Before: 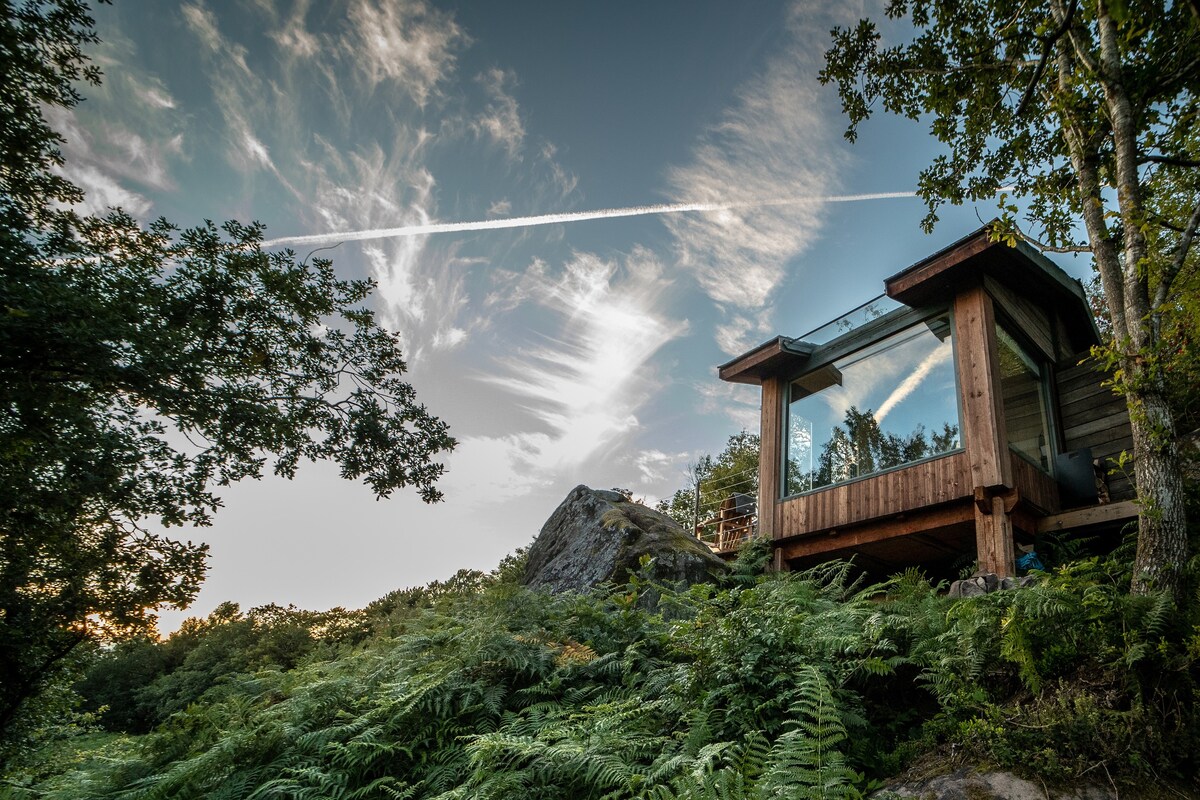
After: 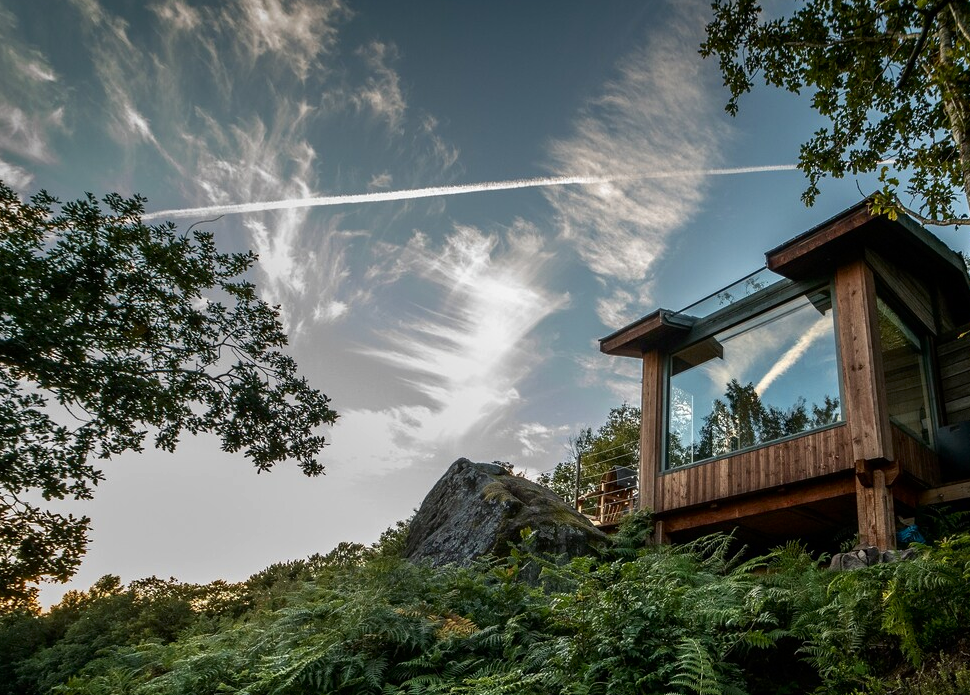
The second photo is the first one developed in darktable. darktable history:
crop: left 9.929%, top 3.475%, right 9.188%, bottom 9.529%
contrast brightness saturation: brightness -0.09
